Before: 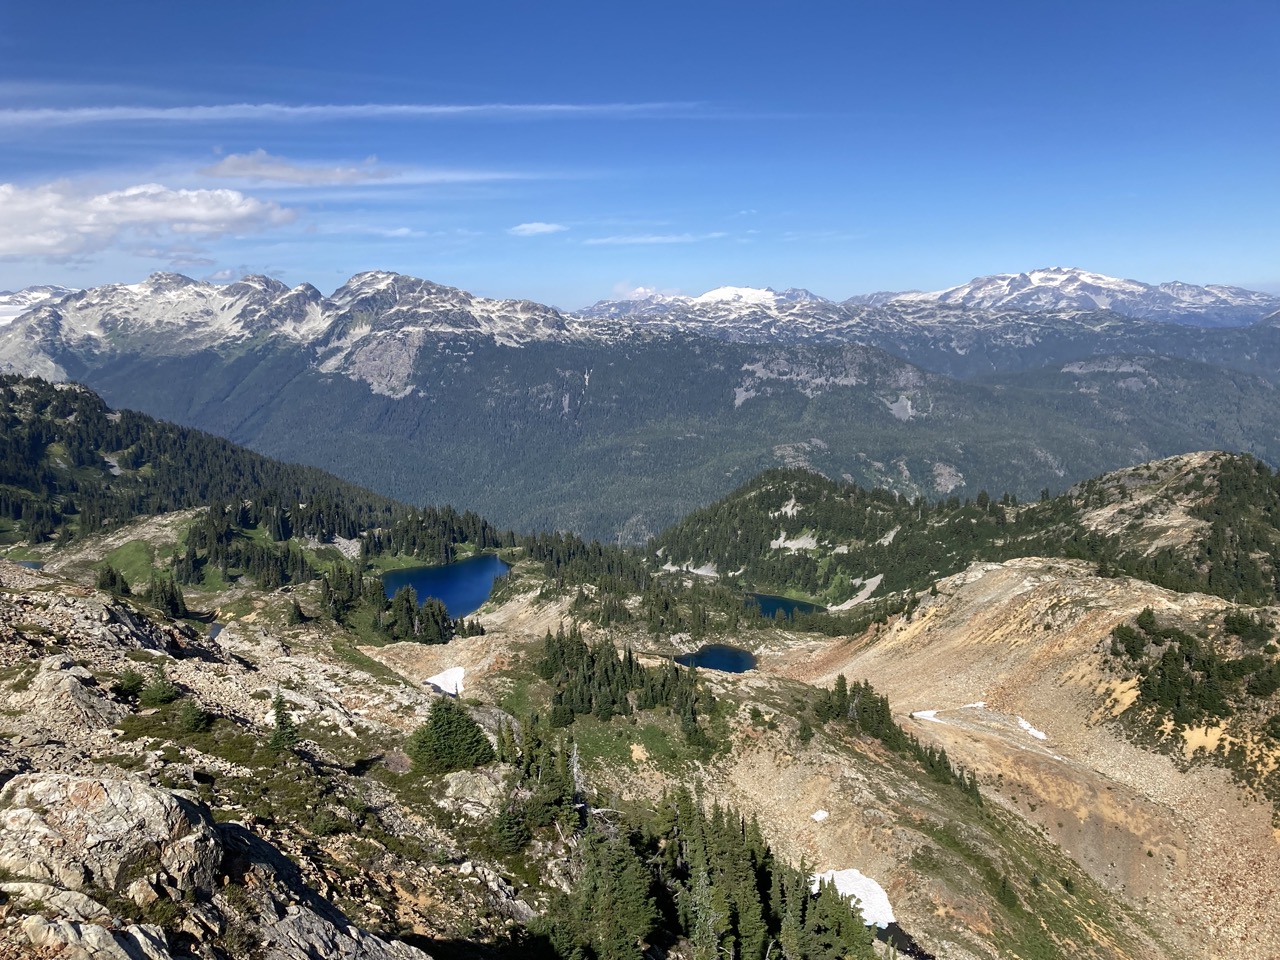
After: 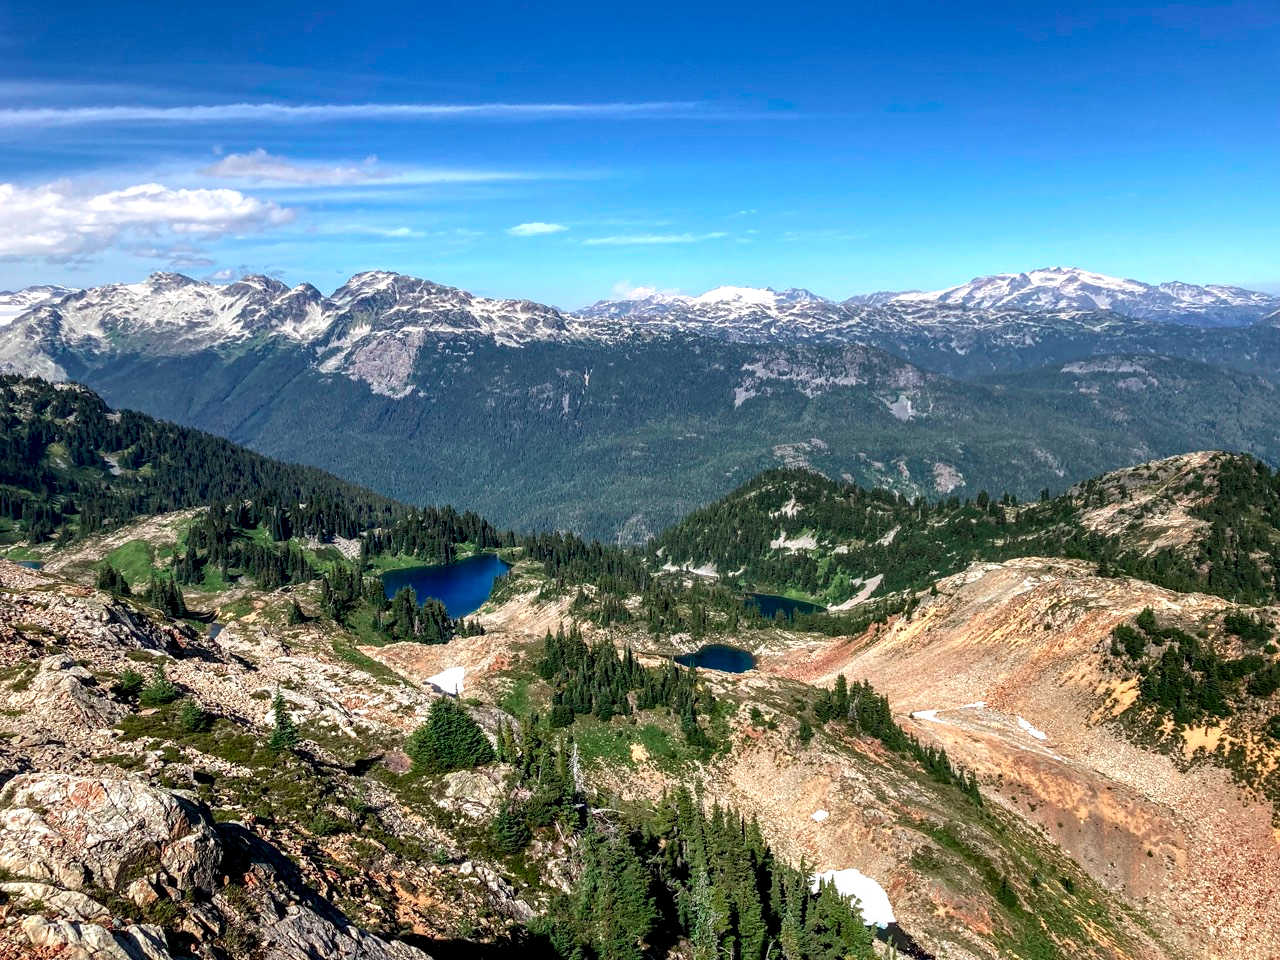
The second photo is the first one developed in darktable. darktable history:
local contrast: detail 160%
color contrast: green-magenta contrast 1.73, blue-yellow contrast 1.15
